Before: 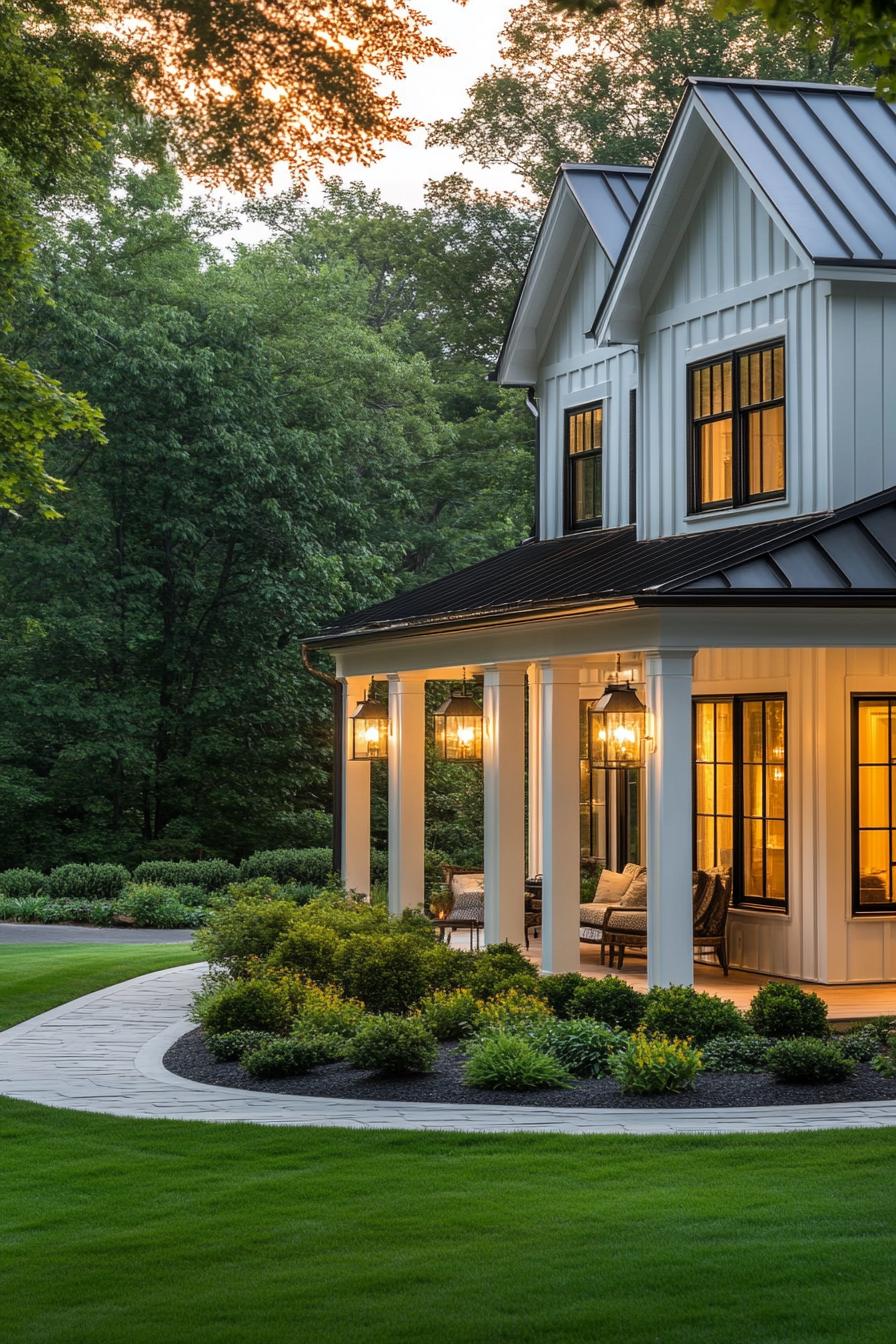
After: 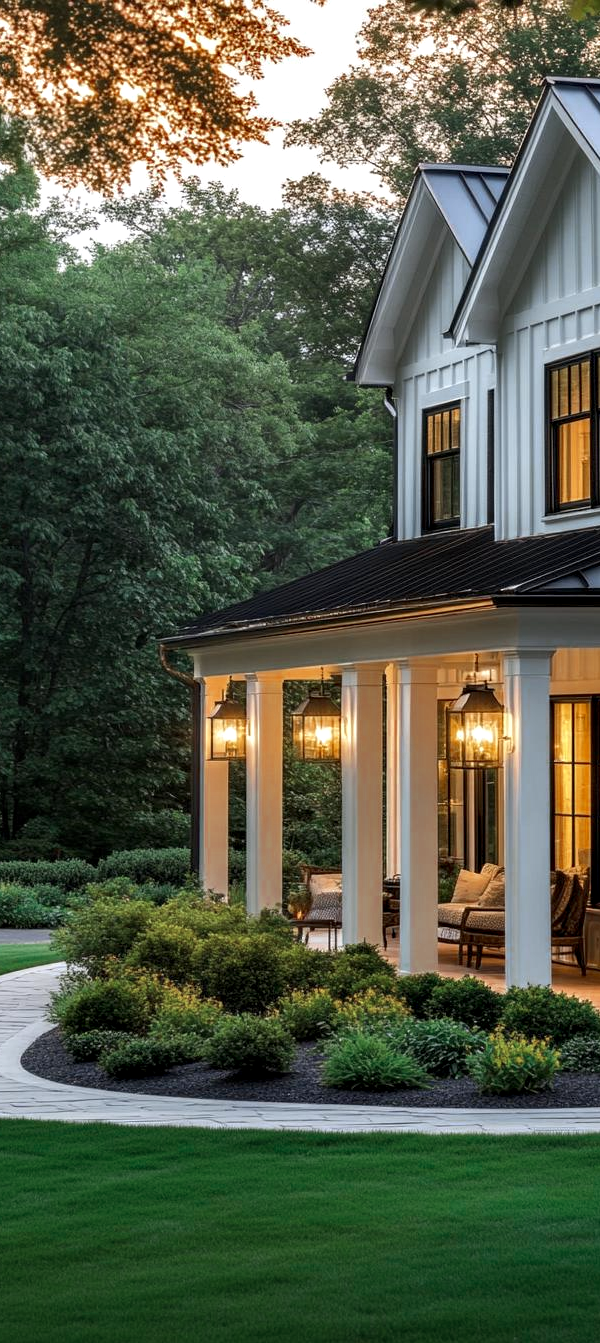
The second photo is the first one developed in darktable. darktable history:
contrast equalizer: octaves 7, y [[0.6 ×6], [0.55 ×6], [0 ×6], [0 ×6], [0 ×6]], mix 0.308
crop and rotate: left 15.876%, right 17.131%
color zones: curves: ch0 [(0, 0.5) (0.125, 0.4) (0.25, 0.5) (0.375, 0.4) (0.5, 0.4) (0.625, 0.6) (0.75, 0.6) (0.875, 0.5)]; ch1 [(0, 0.4) (0.125, 0.5) (0.25, 0.4) (0.375, 0.4) (0.5, 0.4) (0.625, 0.4) (0.75, 0.5) (0.875, 0.4)]; ch2 [(0, 0.6) (0.125, 0.5) (0.25, 0.5) (0.375, 0.6) (0.5, 0.6) (0.625, 0.5) (0.75, 0.5) (0.875, 0.5)]
